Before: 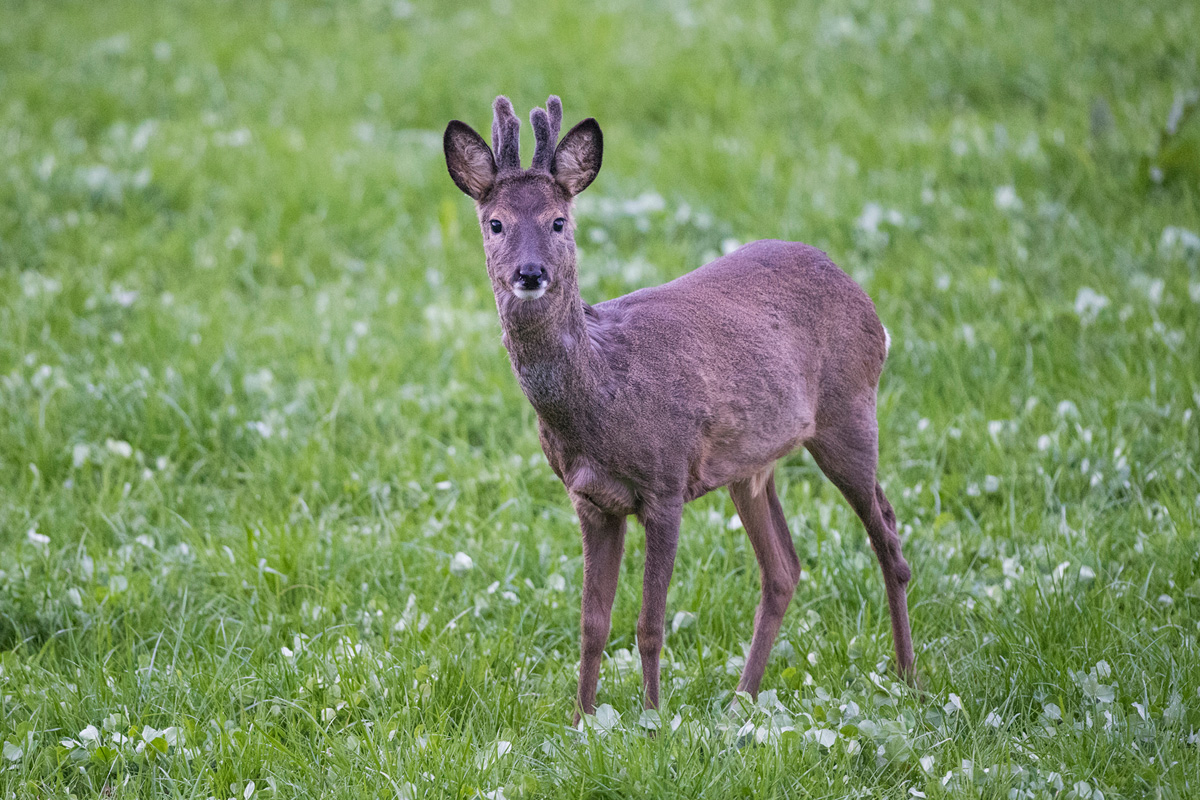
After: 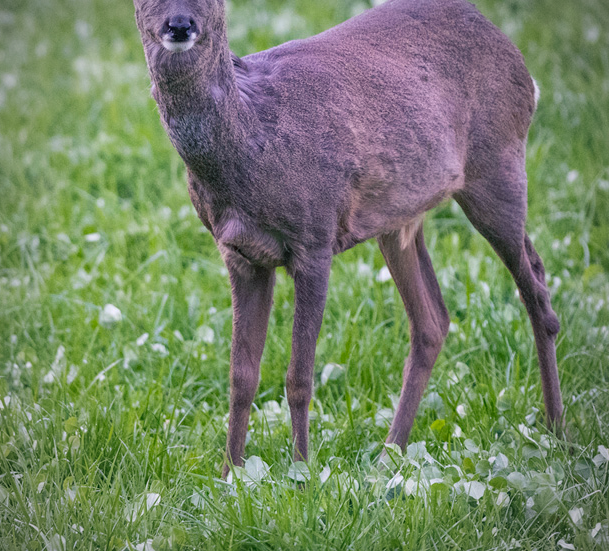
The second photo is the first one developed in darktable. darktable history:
vignetting: fall-off start 74.08%, fall-off radius 65.55%
crop and rotate: left 29.318%, top 31.016%, right 19.866%
color balance rgb: shadows lift › chroma 5.344%, shadows lift › hue 239.97°, highlights gain › chroma 0.204%, highlights gain › hue 330.96°, linear chroma grading › global chroma -15.933%, perceptual saturation grading › global saturation 30.571%, global vibrance 10.031%
